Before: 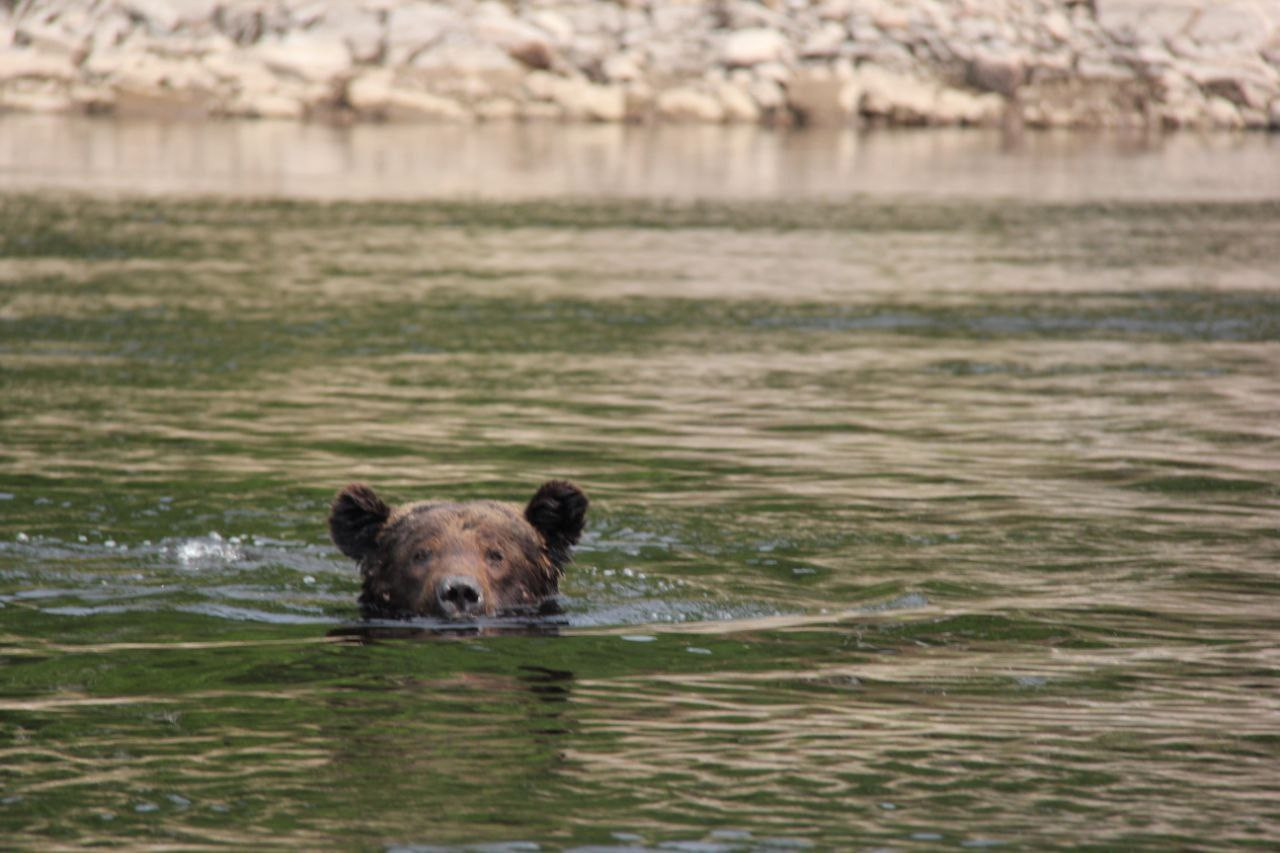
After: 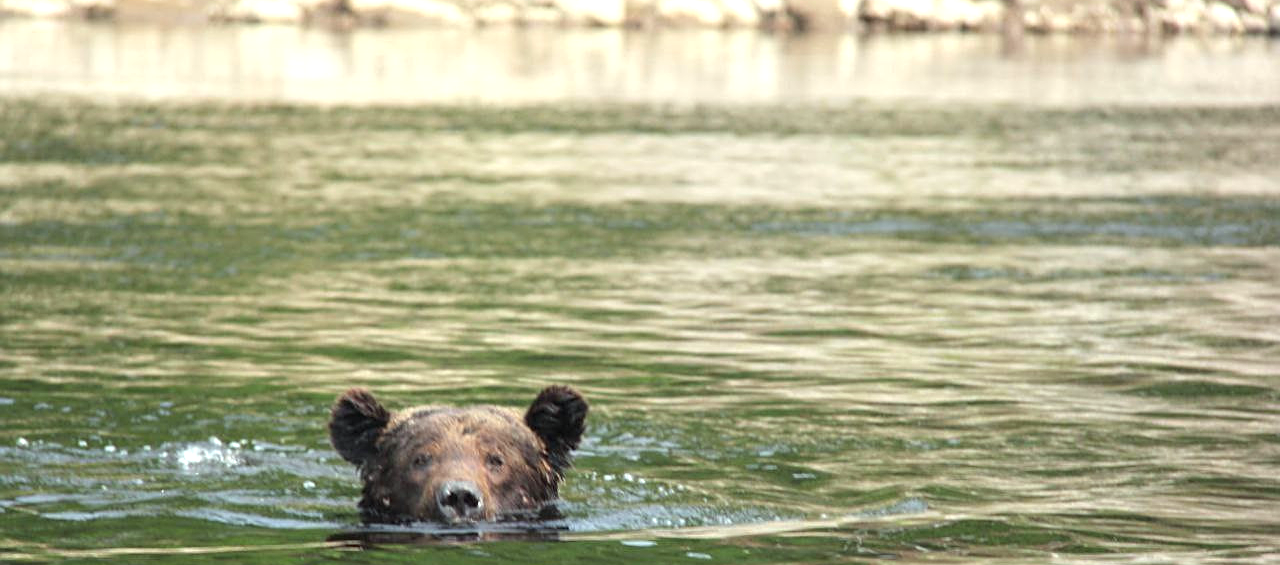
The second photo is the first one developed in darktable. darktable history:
sharpen: on, module defaults
exposure: black level correction 0, exposure 0.892 EV, compensate highlight preservation false
crop: top 11.184%, bottom 22.544%
color correction: highlights a* -6.74, highlights b* 0.384
local contrast: mode bilateral grid, contrast 100, coarseness 100, detail 90%, midtone range 0.2
